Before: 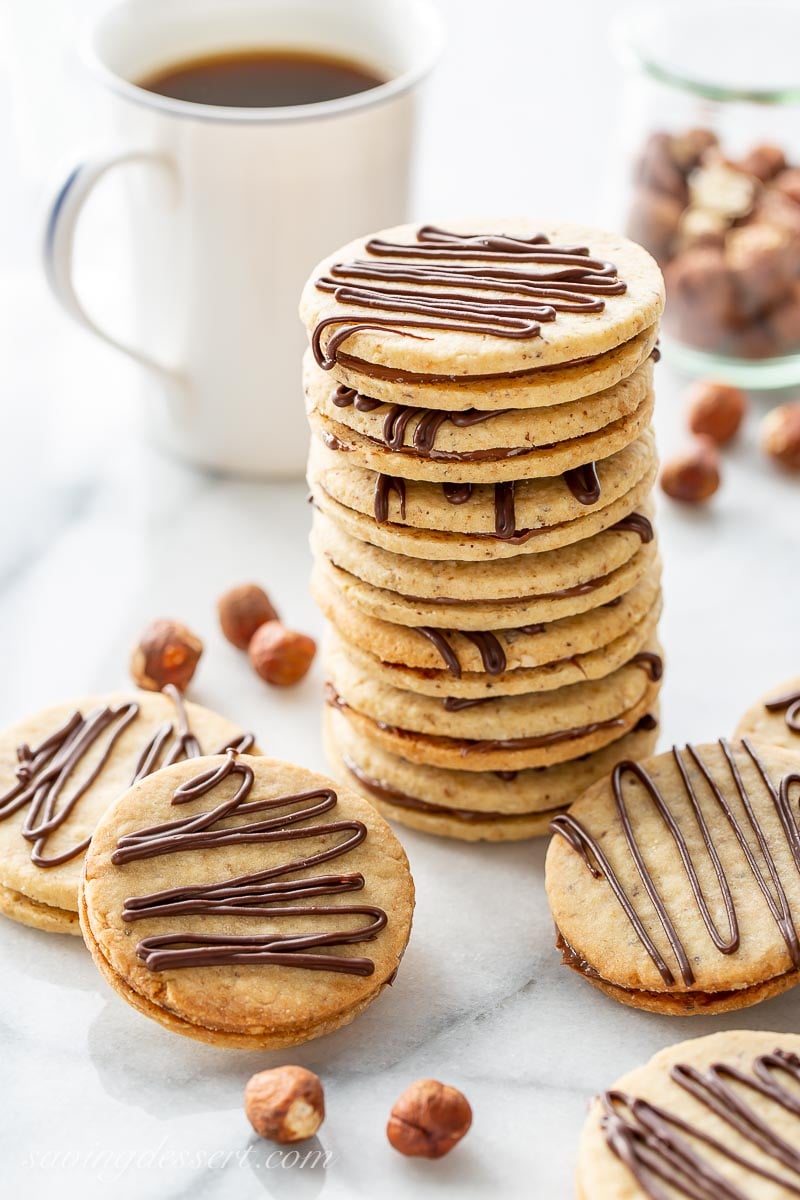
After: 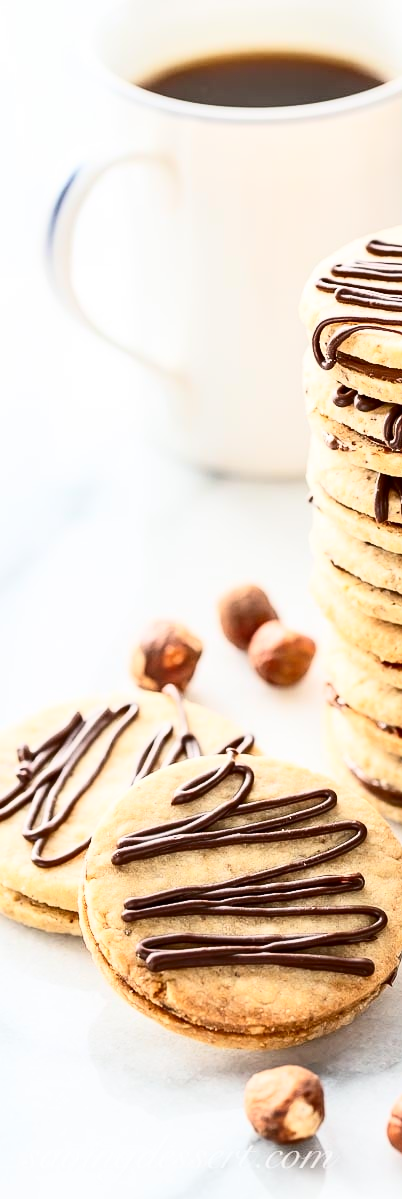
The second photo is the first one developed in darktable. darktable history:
contrast brightness saturation: contrast 0.388, brightness 0.113
crop and rotate: left 0.004%, top 0%, right 49.716%
